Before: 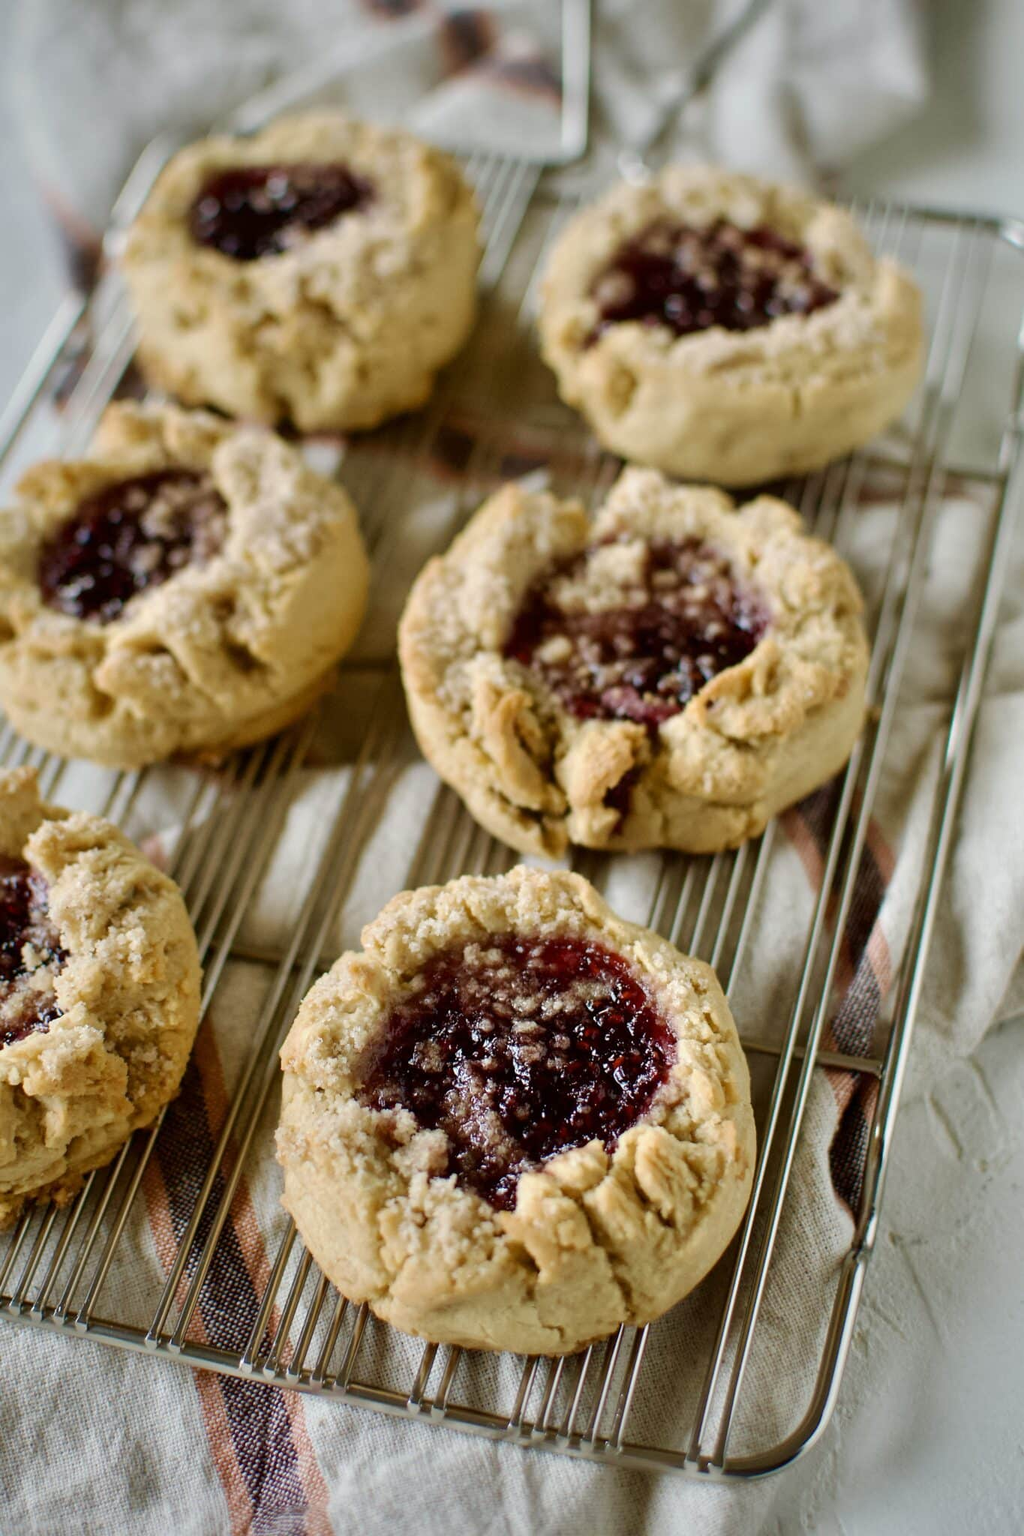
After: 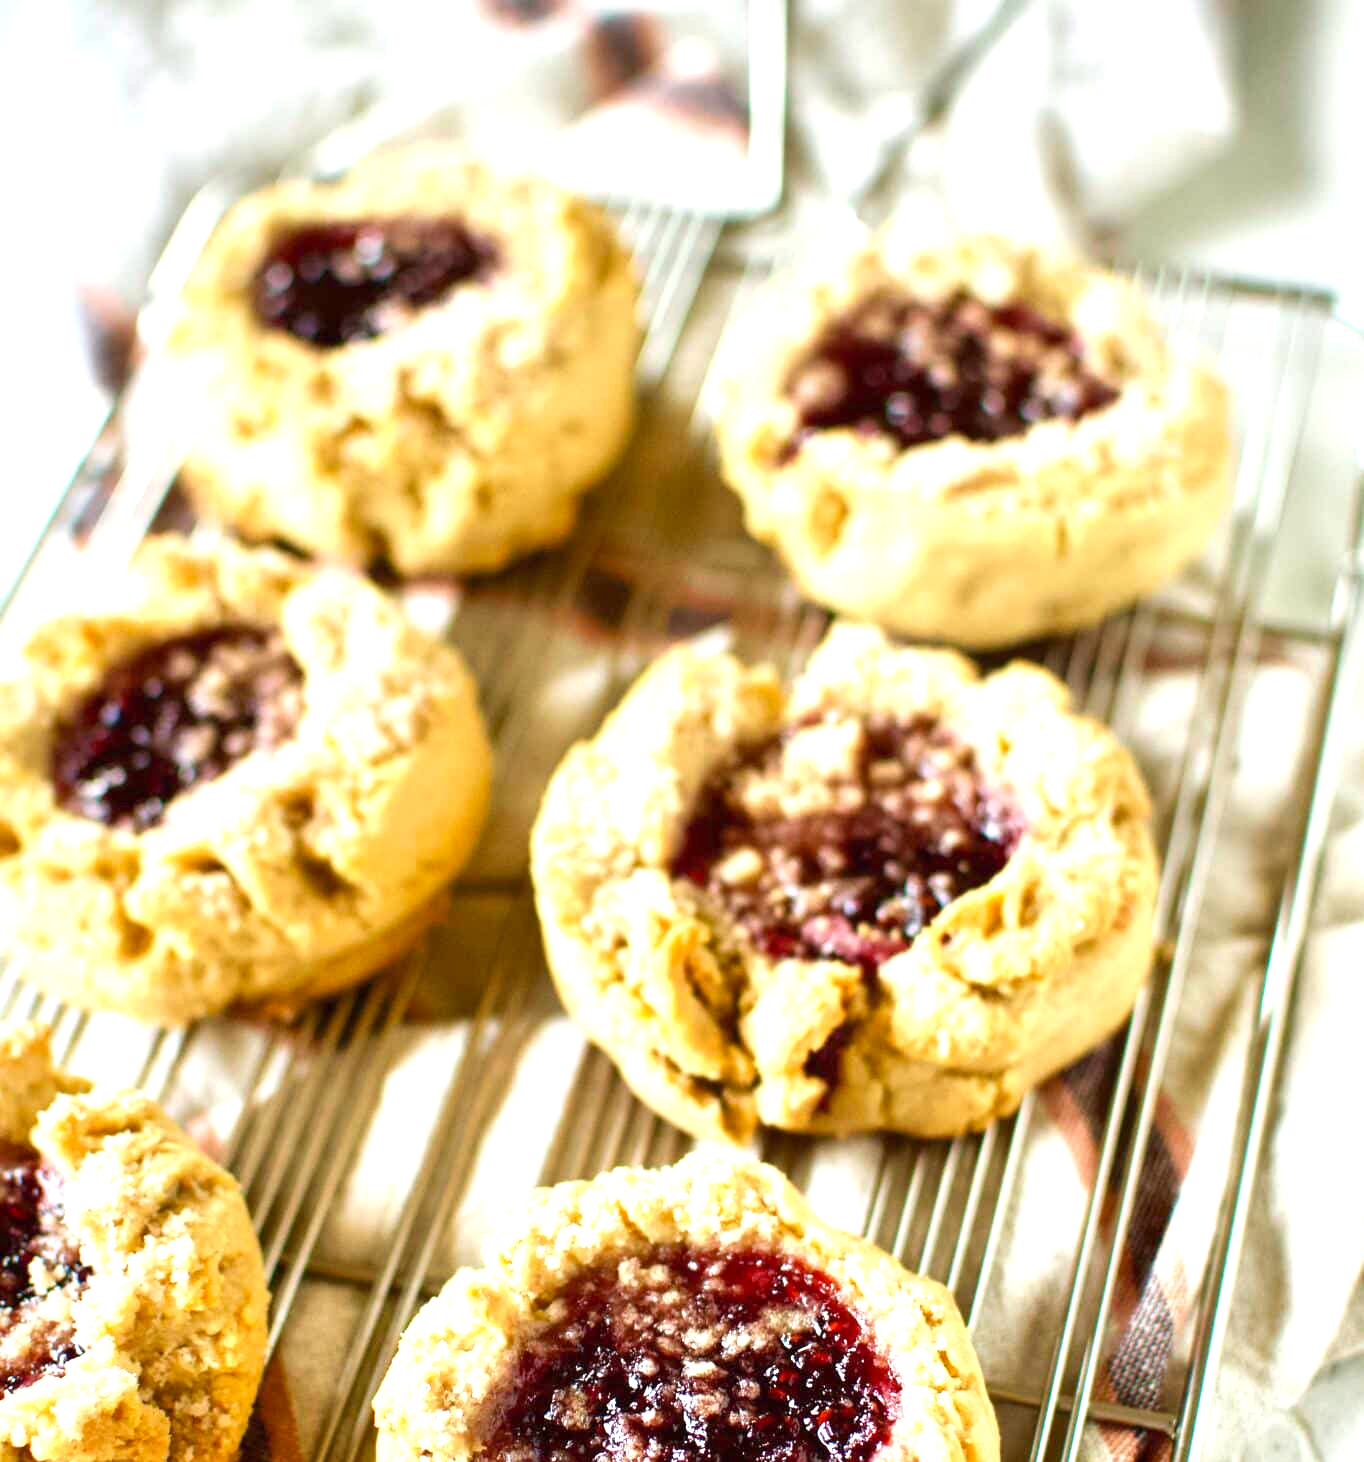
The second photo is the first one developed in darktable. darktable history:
crop: bottom 28.576%
exposure: black level correction 0, exposure 1.45 EV, compensate exposure bias true, compensate highlight preservation false
